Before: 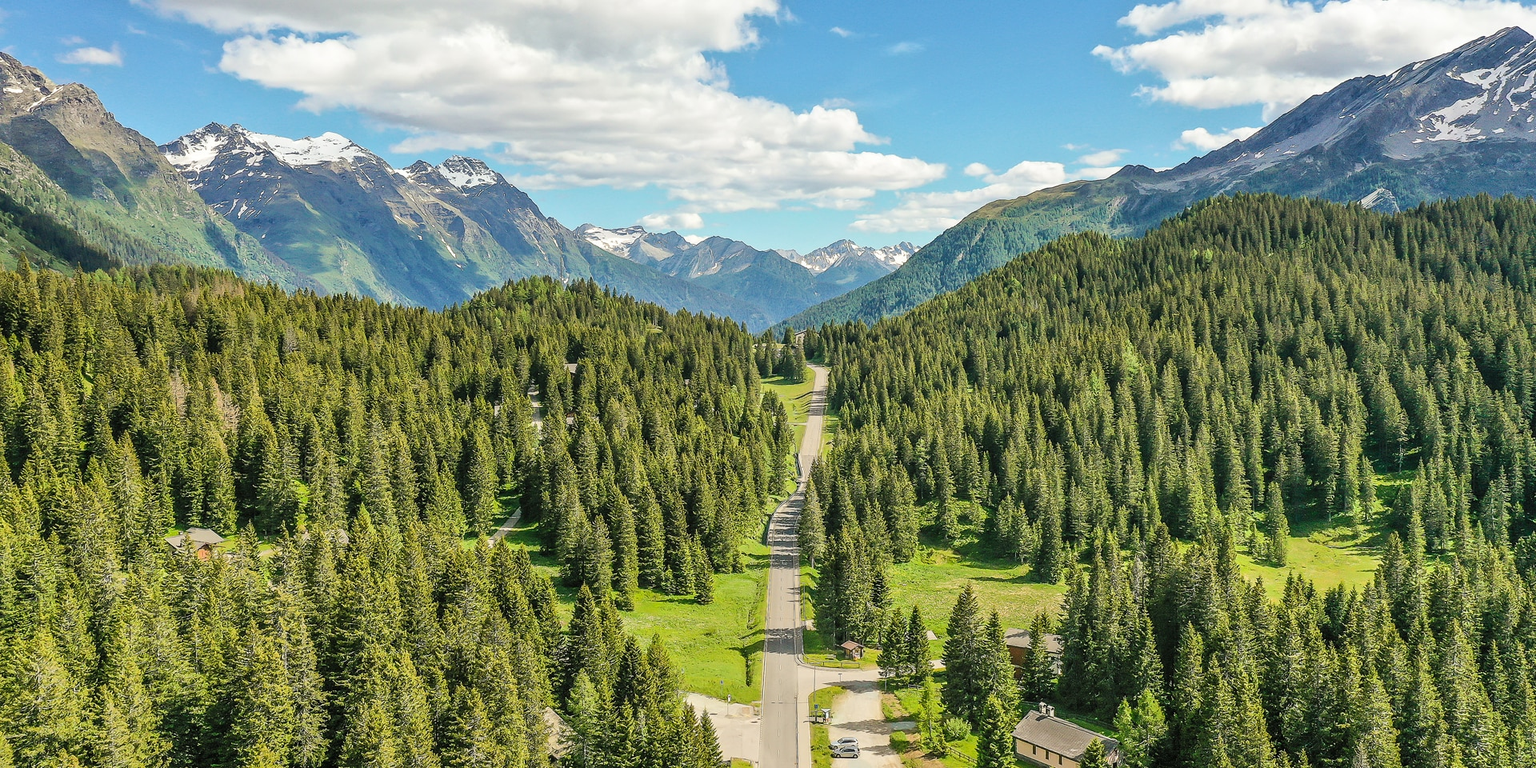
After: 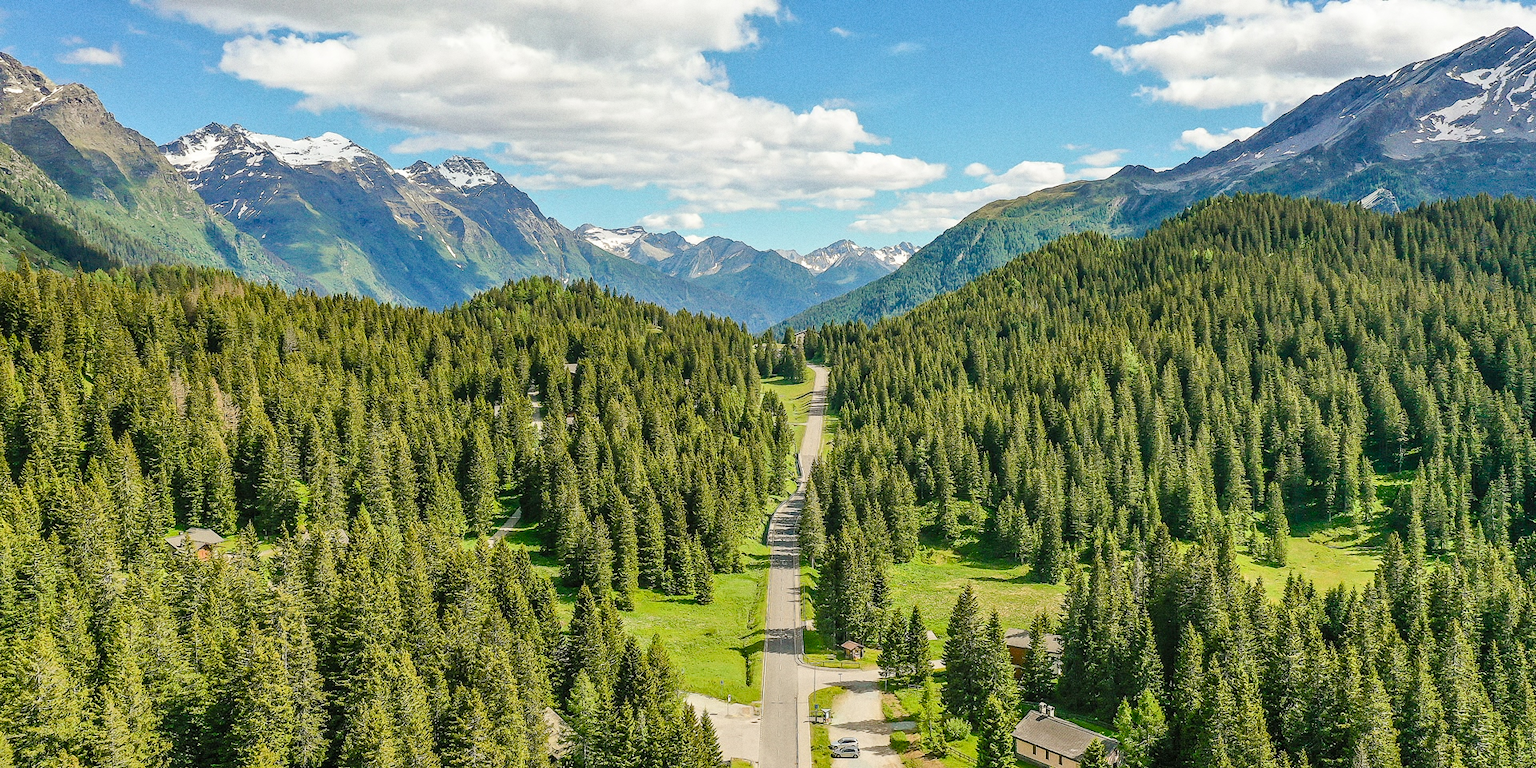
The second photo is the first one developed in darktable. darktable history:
color balance rgb: perceptual saturation grading › global saturation 20%, perceptual saturation grading › highlights -25%, perceptual saturation grading › shadows 25%
grain: coarseness 0.09 ISO
